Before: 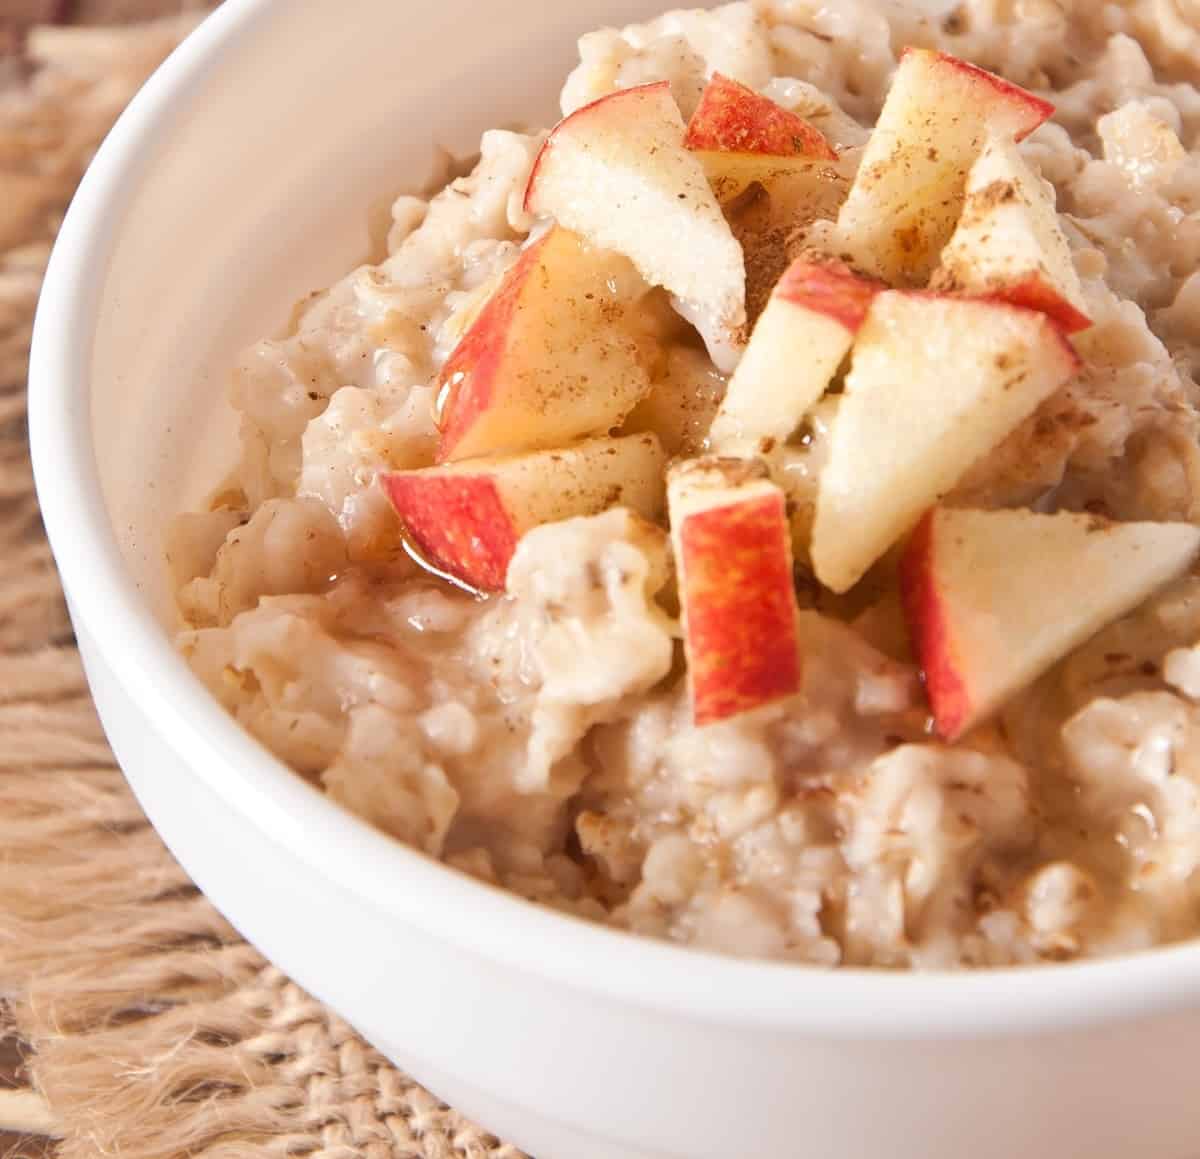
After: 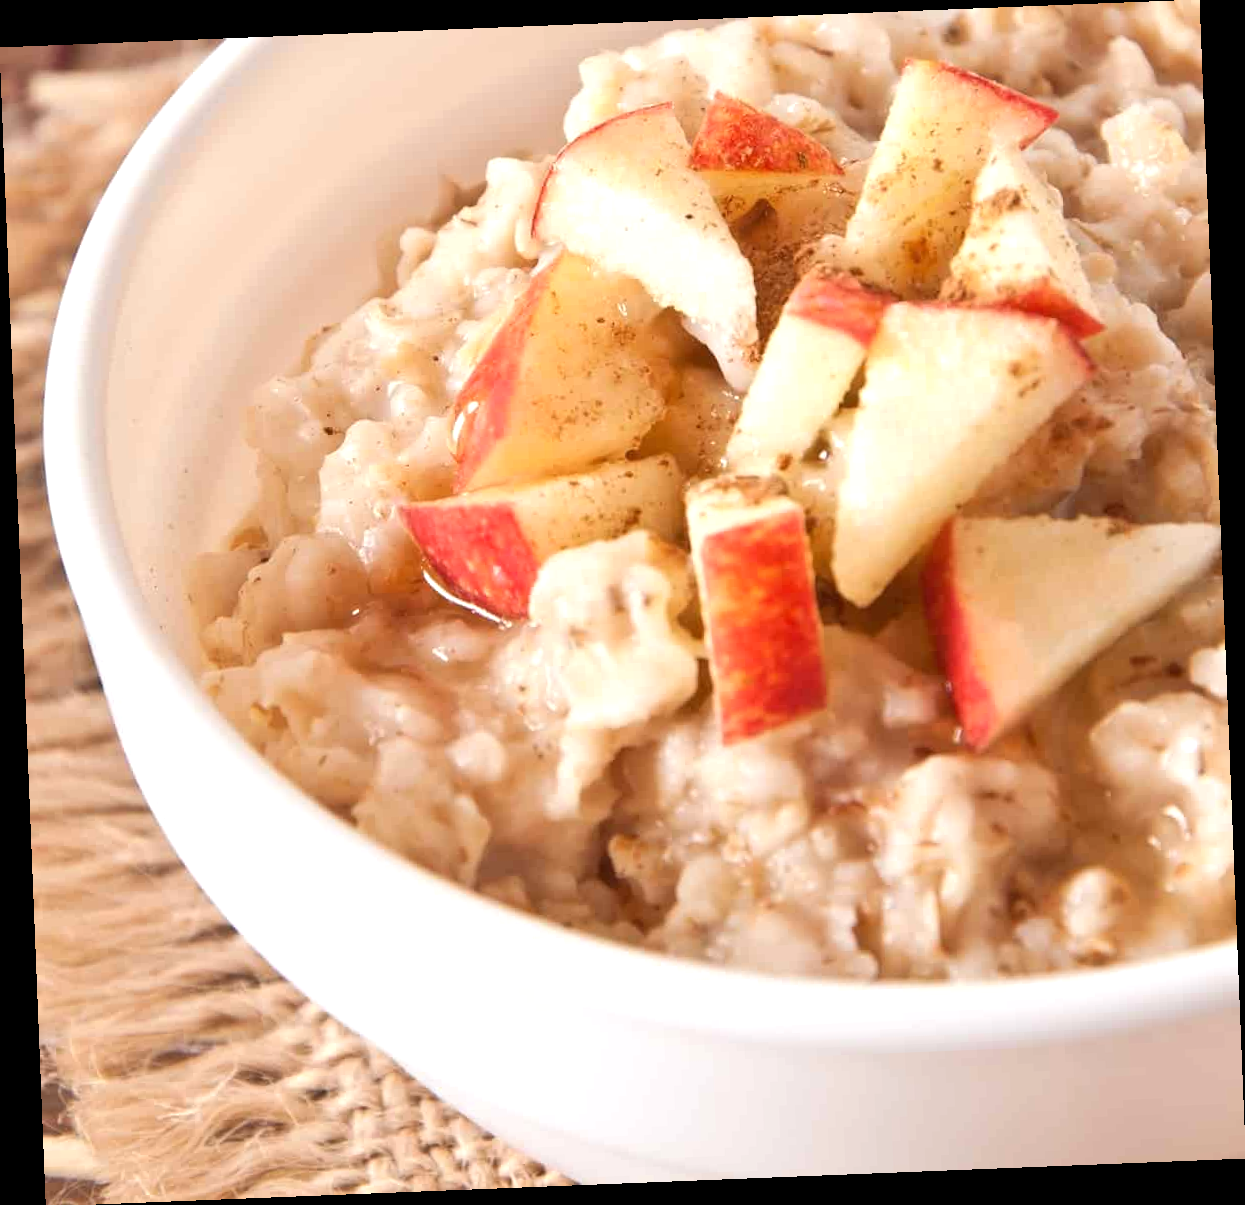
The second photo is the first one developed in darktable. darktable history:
exposure: exposure 0.3 EV, compensate highlight preservation false
rotate and perspective: rotation -2.29°, automatic cropping off
